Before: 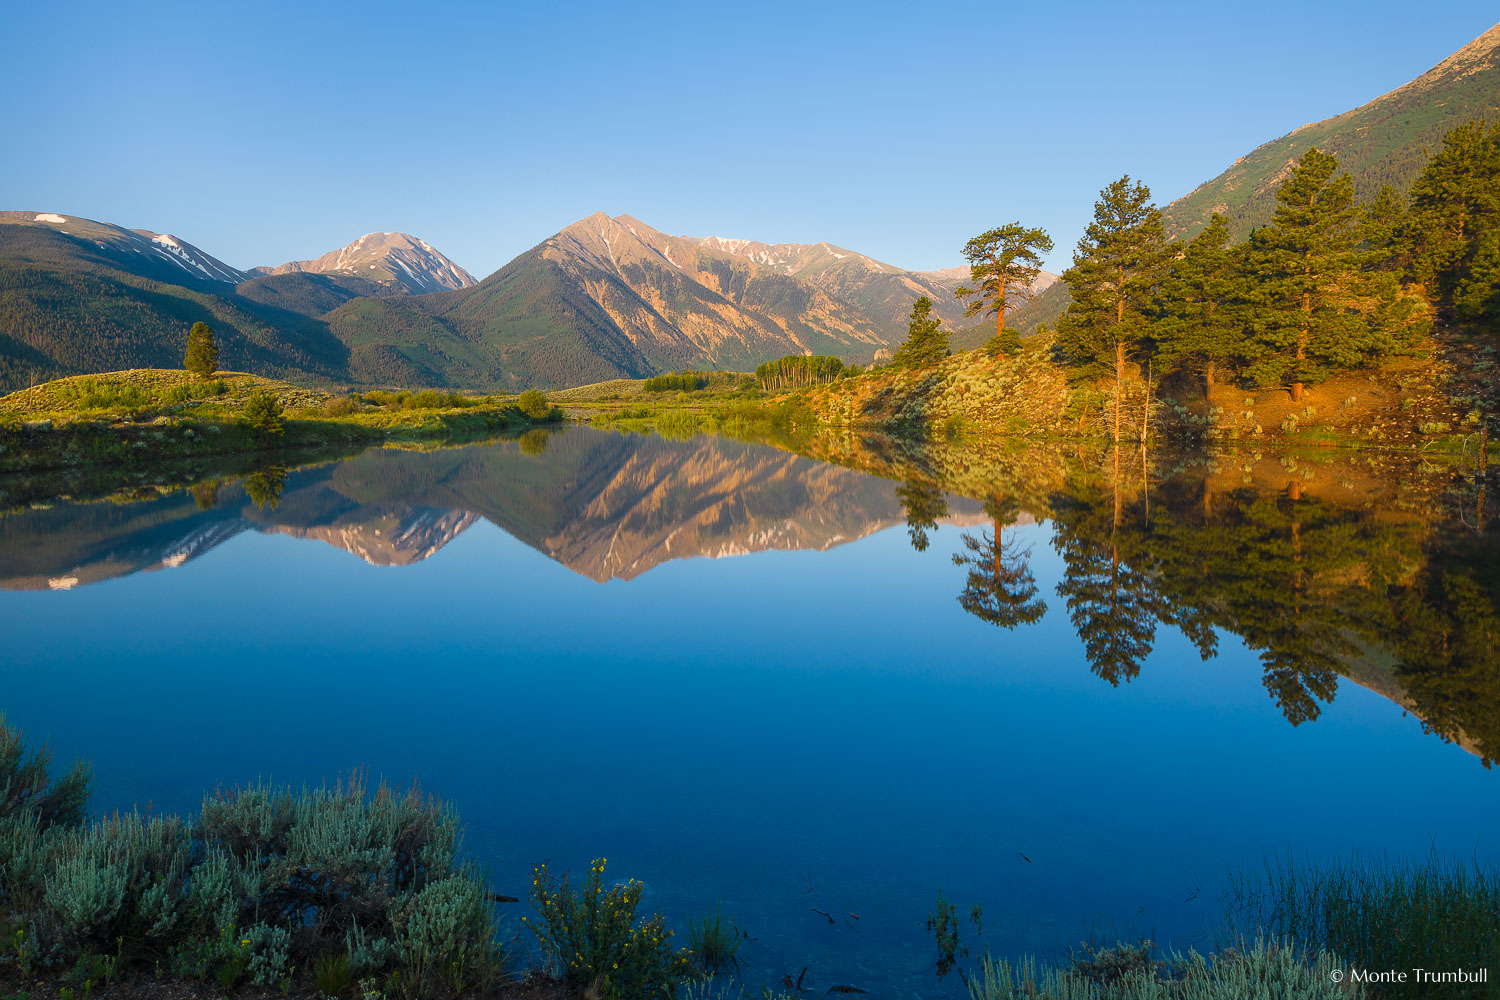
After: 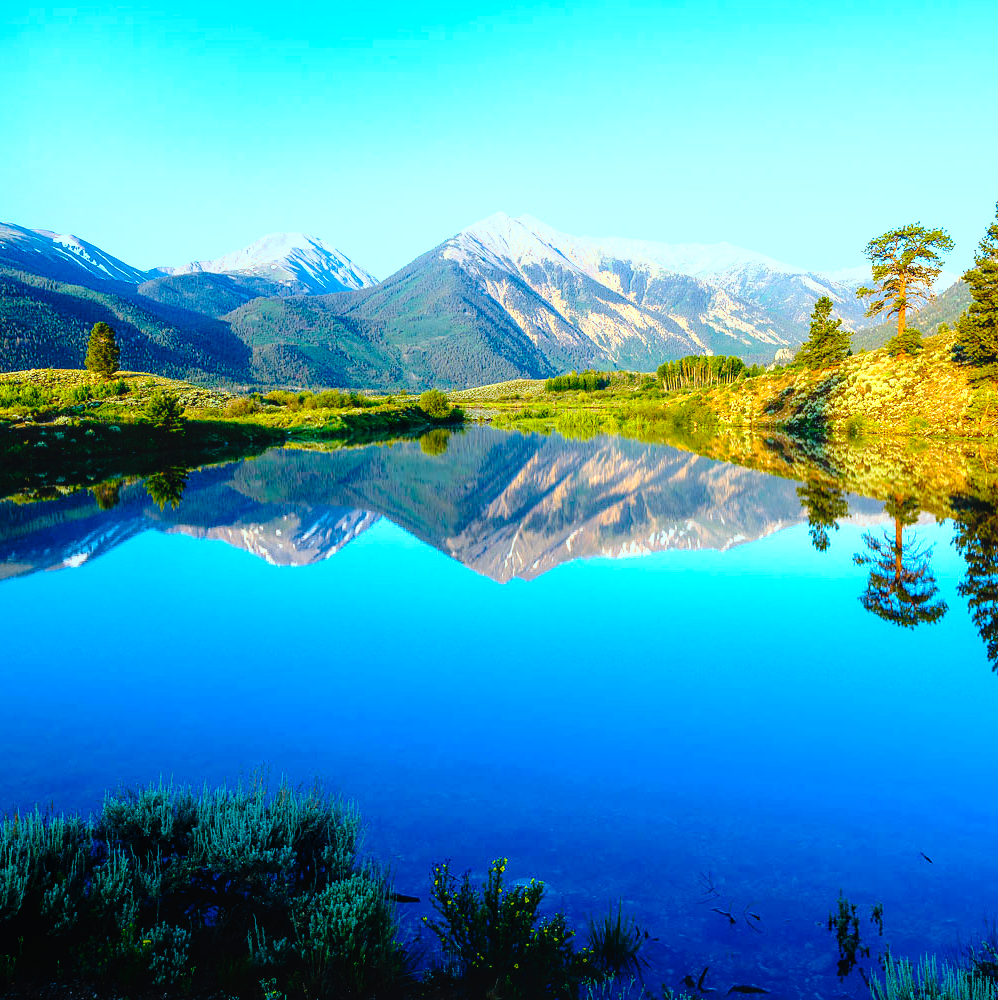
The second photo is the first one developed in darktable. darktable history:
contrast brightness saturation: contrast 0.156, saturation 0.315
crop and rotate: left 6.625%, right 26.804%
local contrast: detail 110%
levels: white 90.72%
tone curve: curves: ch0 [(0, 0) (0.003, 0) (0.011, 0.001) (0.025, 0.001) (0.044, 0.002) (0.069, 0.007) (0.1, 0.015) (0.136, 0.027) (0.177, 0.066) (0.224, 0.122) (0.277, 0.219) (0.335, 0.327) (0.399, 0.432) (0.468, 0.527) (0.543, 0.615) (0.623, 0.695) (0.709, 0.777) (0.801, 0.874) (0.898, 0.973) (1, 1)], preserve colors none
color correction: highlights a* -10.42, highlights b* -19.79
tone equalizer: -8 EV -0.778 EV, -7 EV -0.691 EV, -6 EV -0.628 EV, -5 EV -0.374 EV, -3 EV 0.4 EV, -2 EV 0.6 EV, -1 EV 0.679 EV, +0 EV 0.76 EV
color calibration: gray › normalize channels true, illuminant Planckian (black body), x 0.376, y 0.374, temperature 4109.83 K, gamut compression 0.003
